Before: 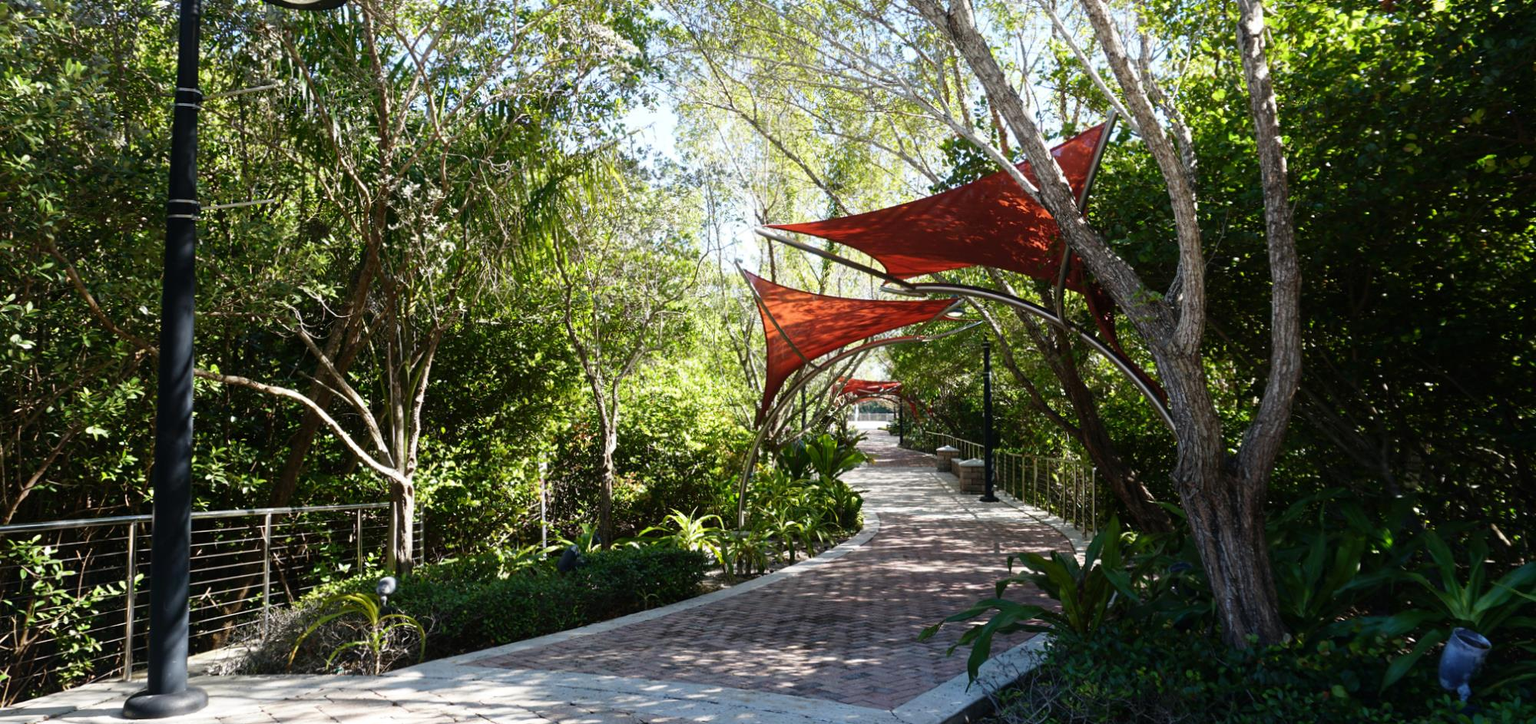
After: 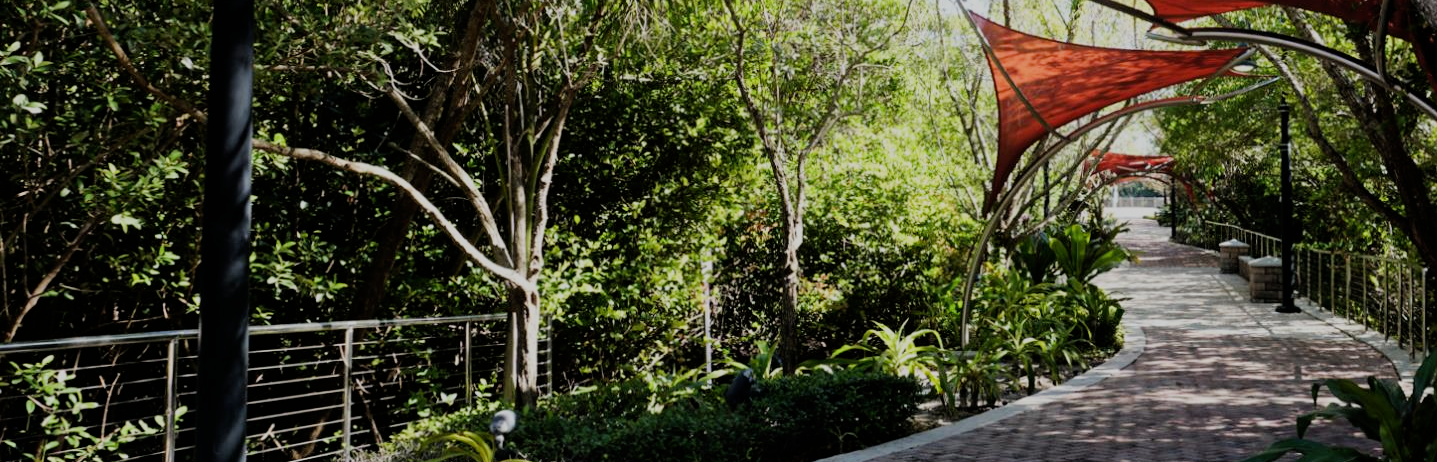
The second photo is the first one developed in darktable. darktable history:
filmic rgb: black relative exposure -6.93 EV, white relative exposure 5.58 EV, threshold 3 EV, hardness 2.84, iterations of high-quality reconstruction 0, enable highlight reconstruction true
crop: top 36.257%, right 28.143%, bottom 14.708%
